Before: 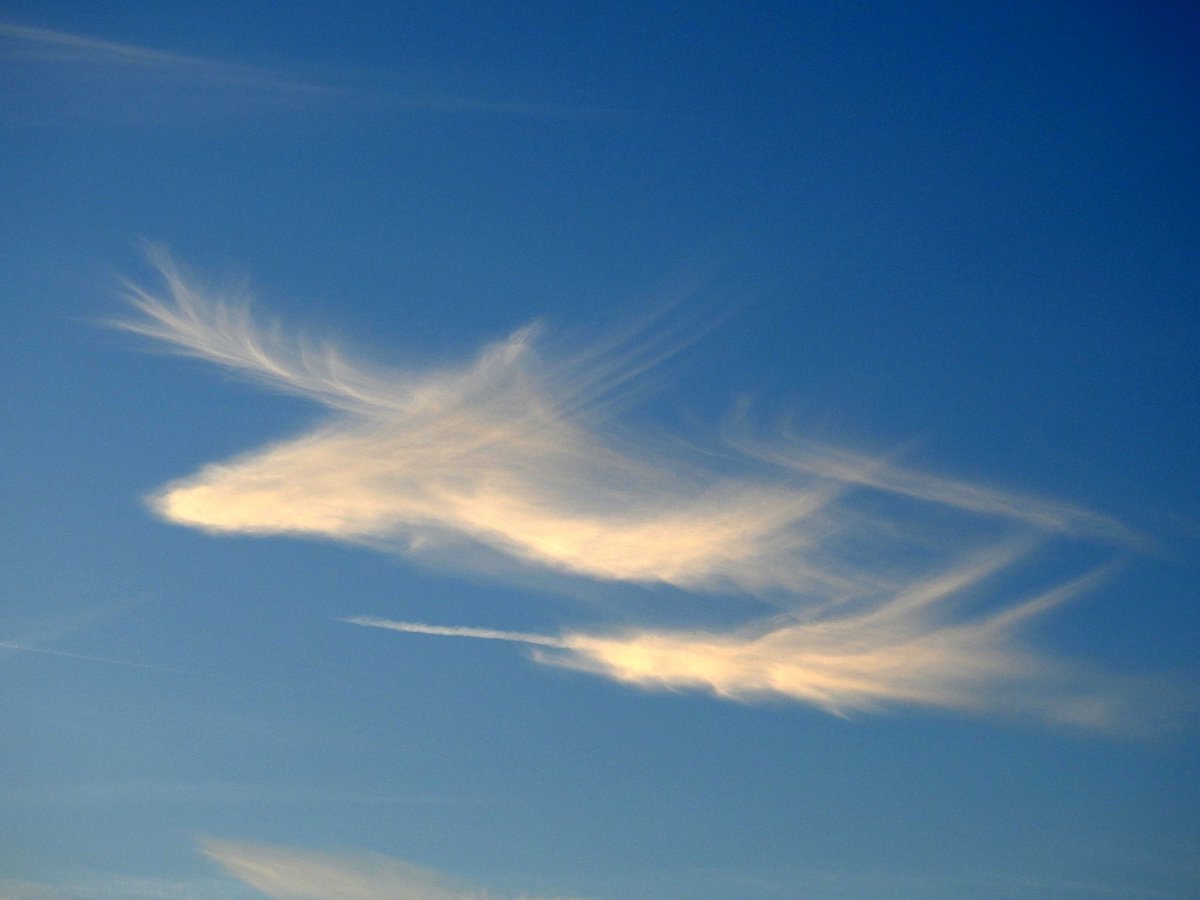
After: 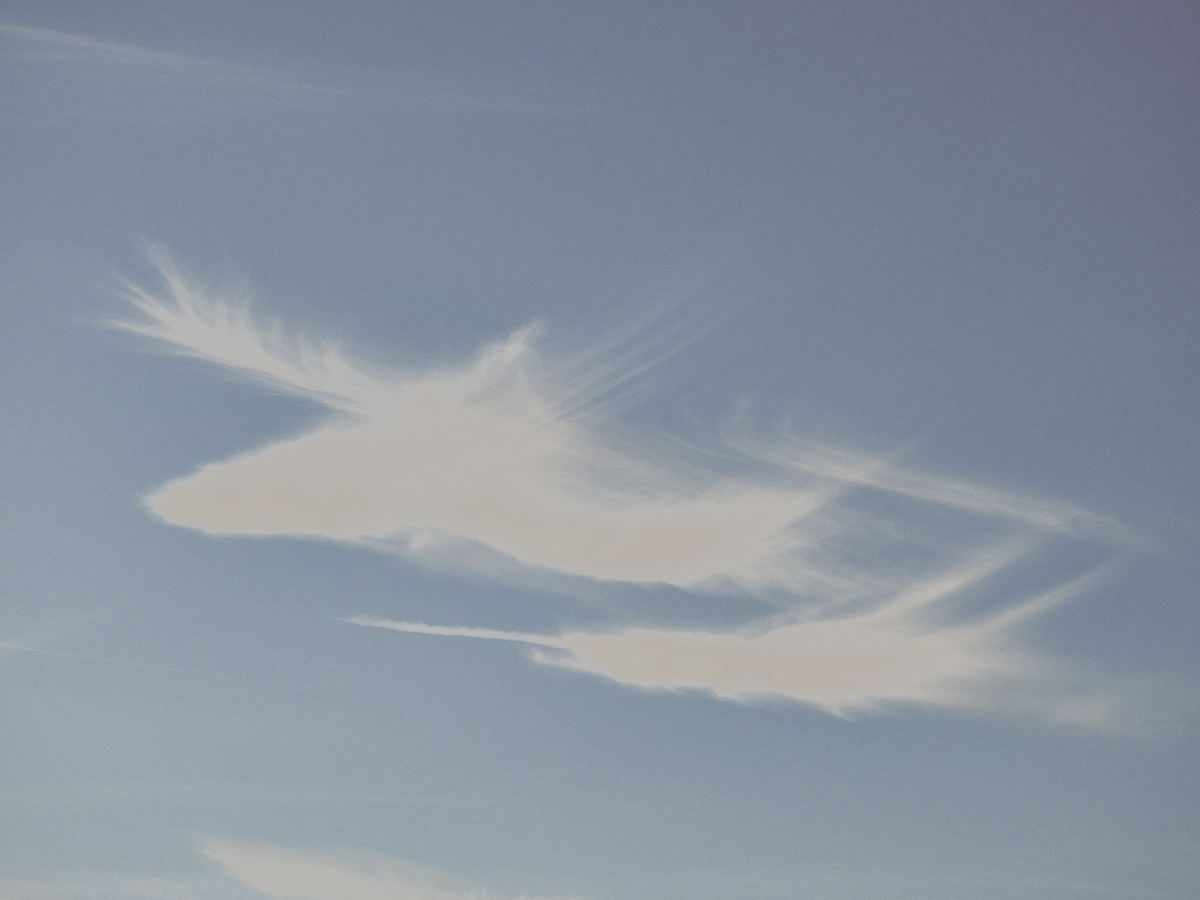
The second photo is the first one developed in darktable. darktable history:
filmic rgb: black relative exposure -13.07 EV, white relative exposure 4.05 EV, target white luminance 85.036%, hardness 6.3, latitude 42.32%, contrast 0.858, shadows ↔ highlights balance 8.24%
contrast brightness saturation: brightness 0.182, saturation -0.508
contrast equalizer: octaves 7, y [[0.6 ×6], [0.55 ×6], [0 ×6], [0 ×6], [0 ×6]]
exposure: black level correction -0.063, exposure -0.049 EV, compensate highlight preservation false
